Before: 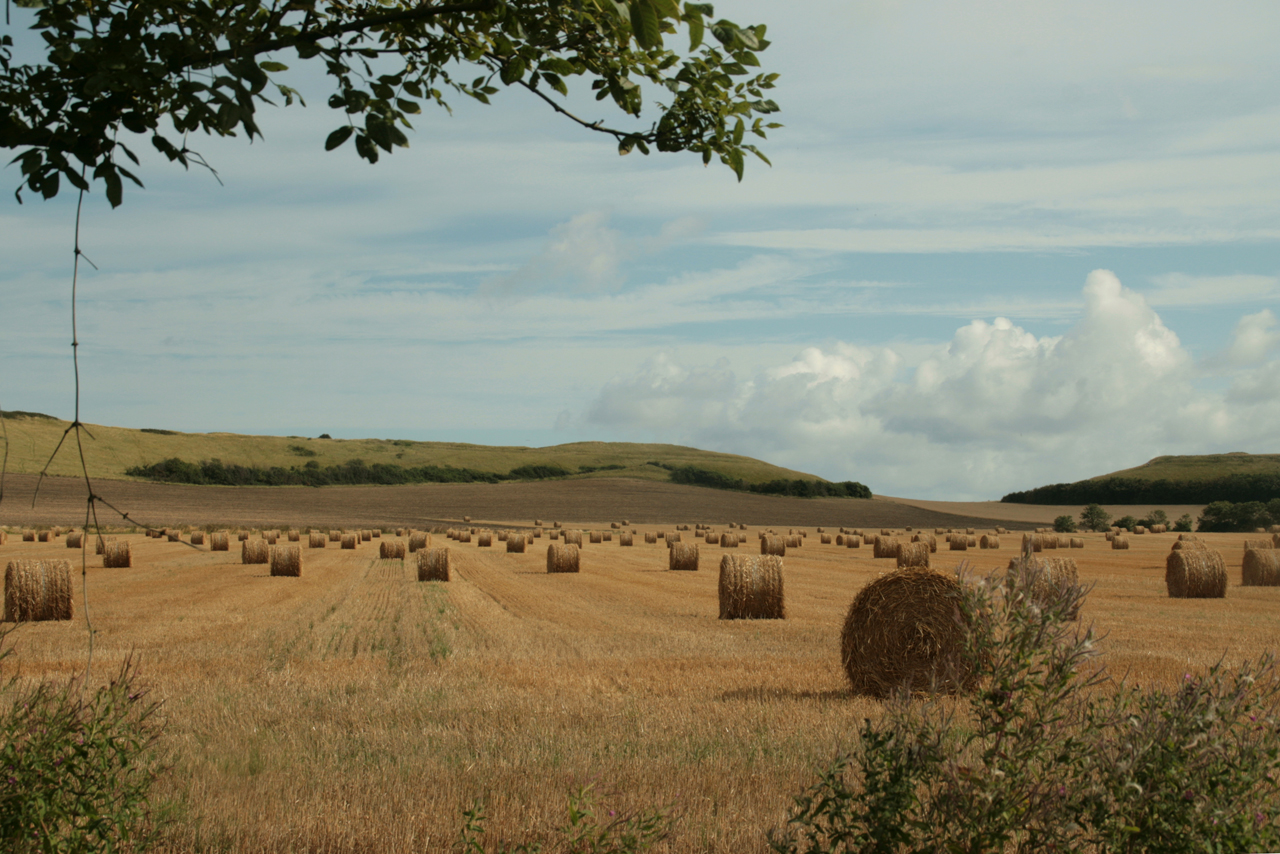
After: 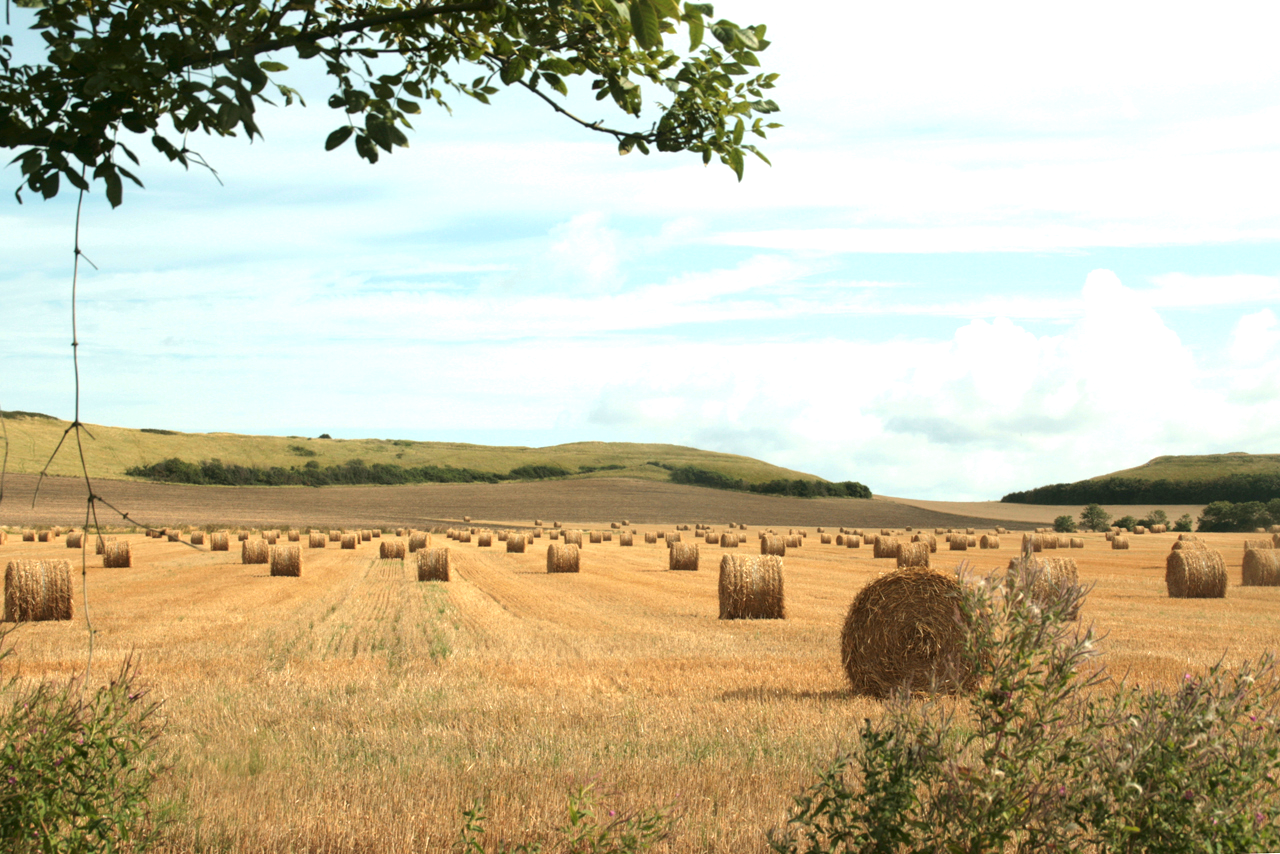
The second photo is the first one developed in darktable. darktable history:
exposure: black level correction 0, exposure 1.28 EV, compensate exposure bias true, compensate highlight preservation false
